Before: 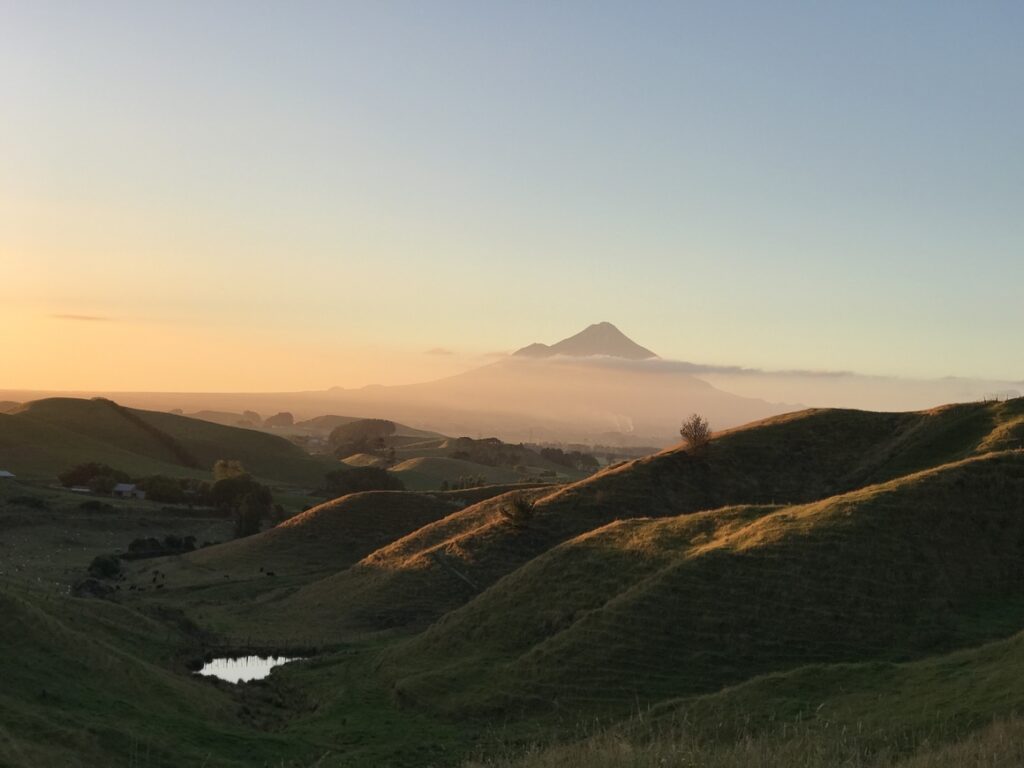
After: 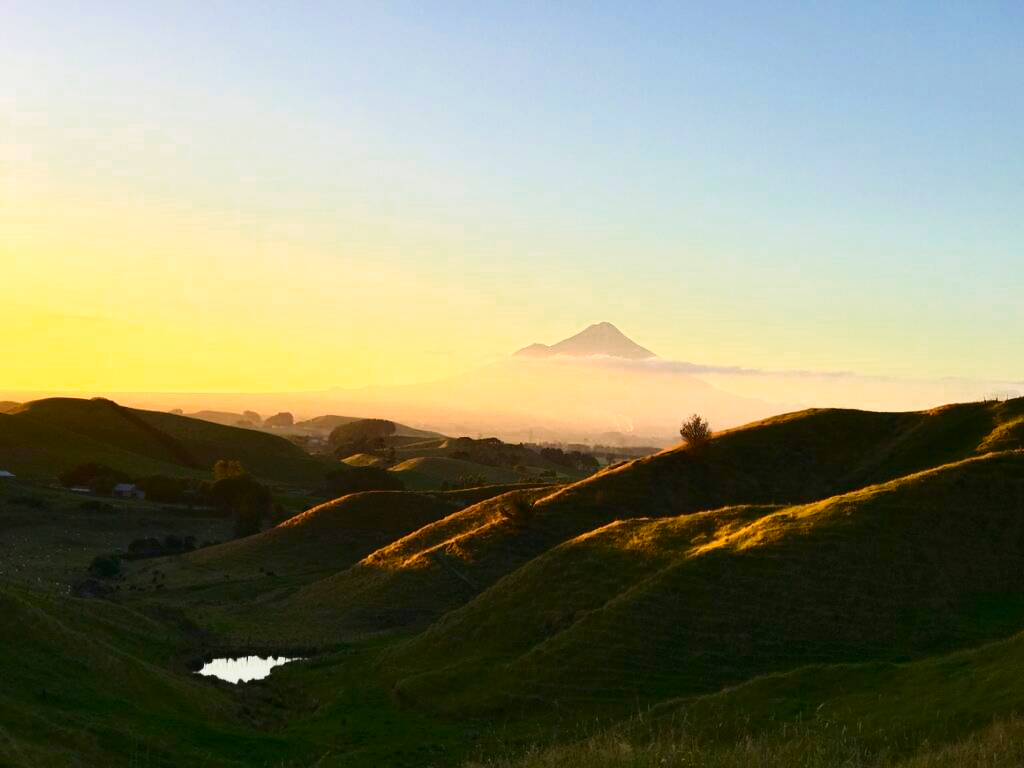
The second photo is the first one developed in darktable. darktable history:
color balance rgb: linear chroma grading › global chroma 15%, perceptual saturation grading › global saturation 30%
shadows and highlights: shadows 32, highlights -32, soften with gaussian
contrast brightness saturation: contrast 0.4, brightness 0.1, saturation 0.21
color zones: curves: ch0 [(0, 0.465) (0.092, 0.596) (0.289, 0.464) (0.429, 0.453) (0.571, 0.464) (0.714, 0.455) (0.857, 0.462) (1, 0.465)]
